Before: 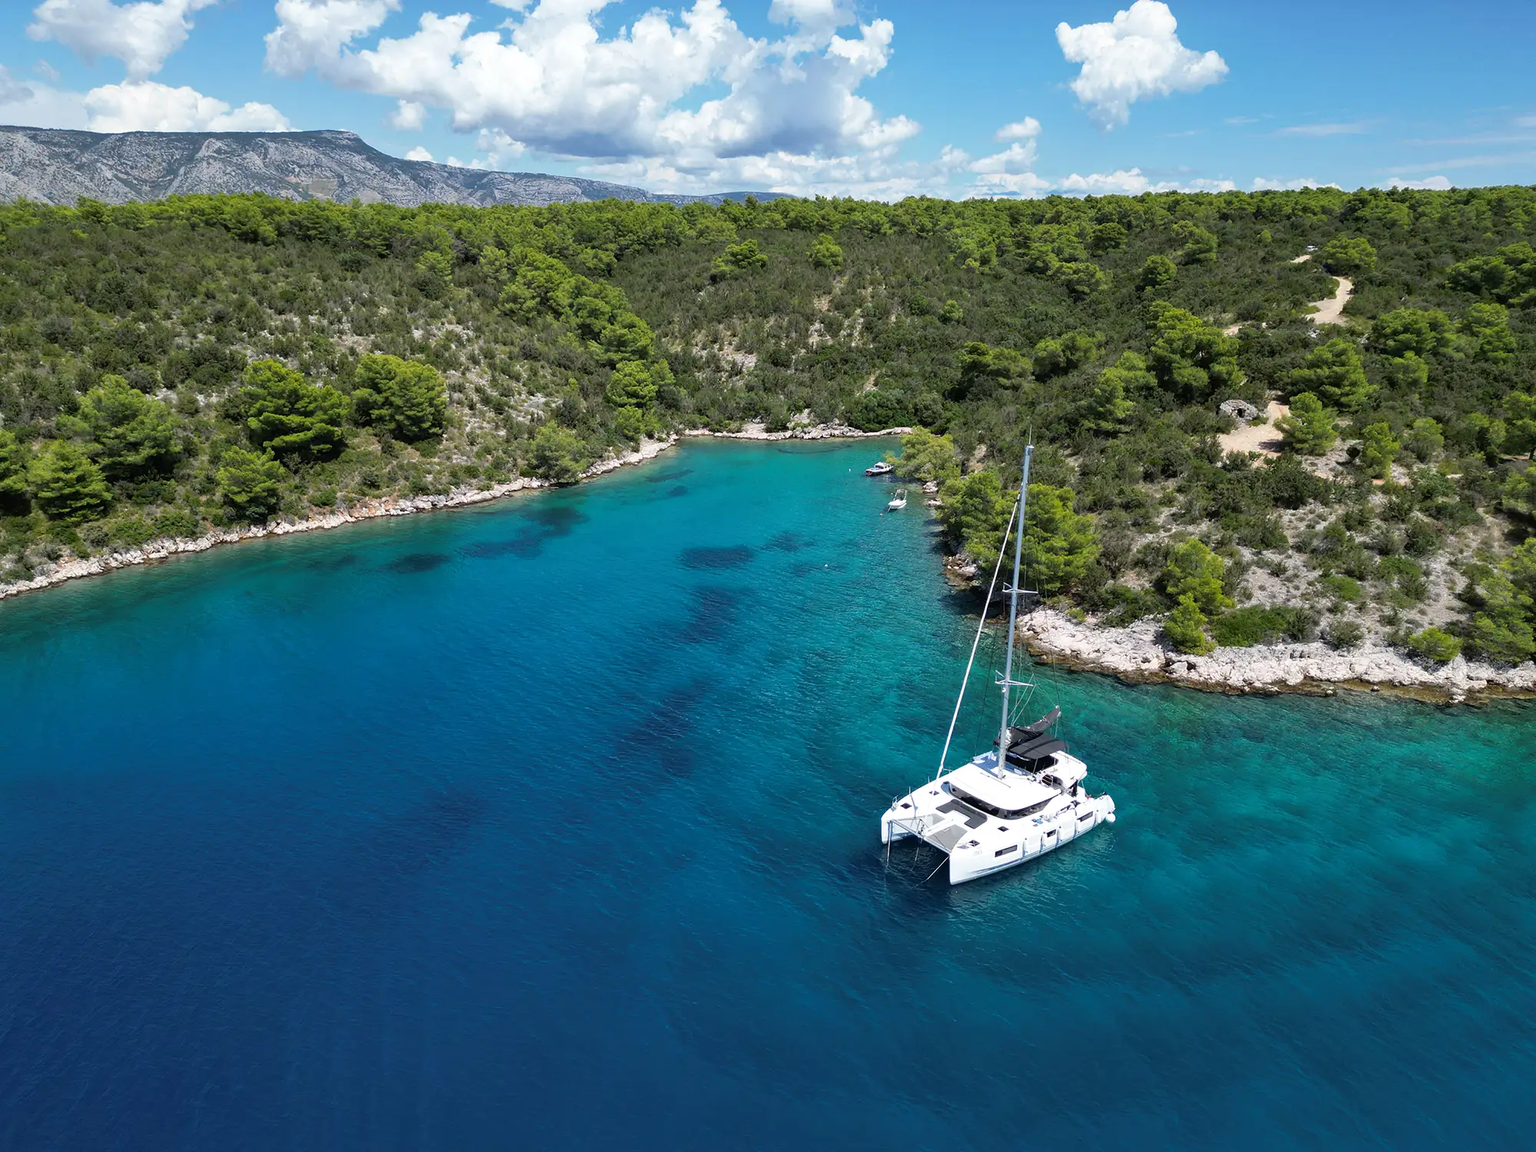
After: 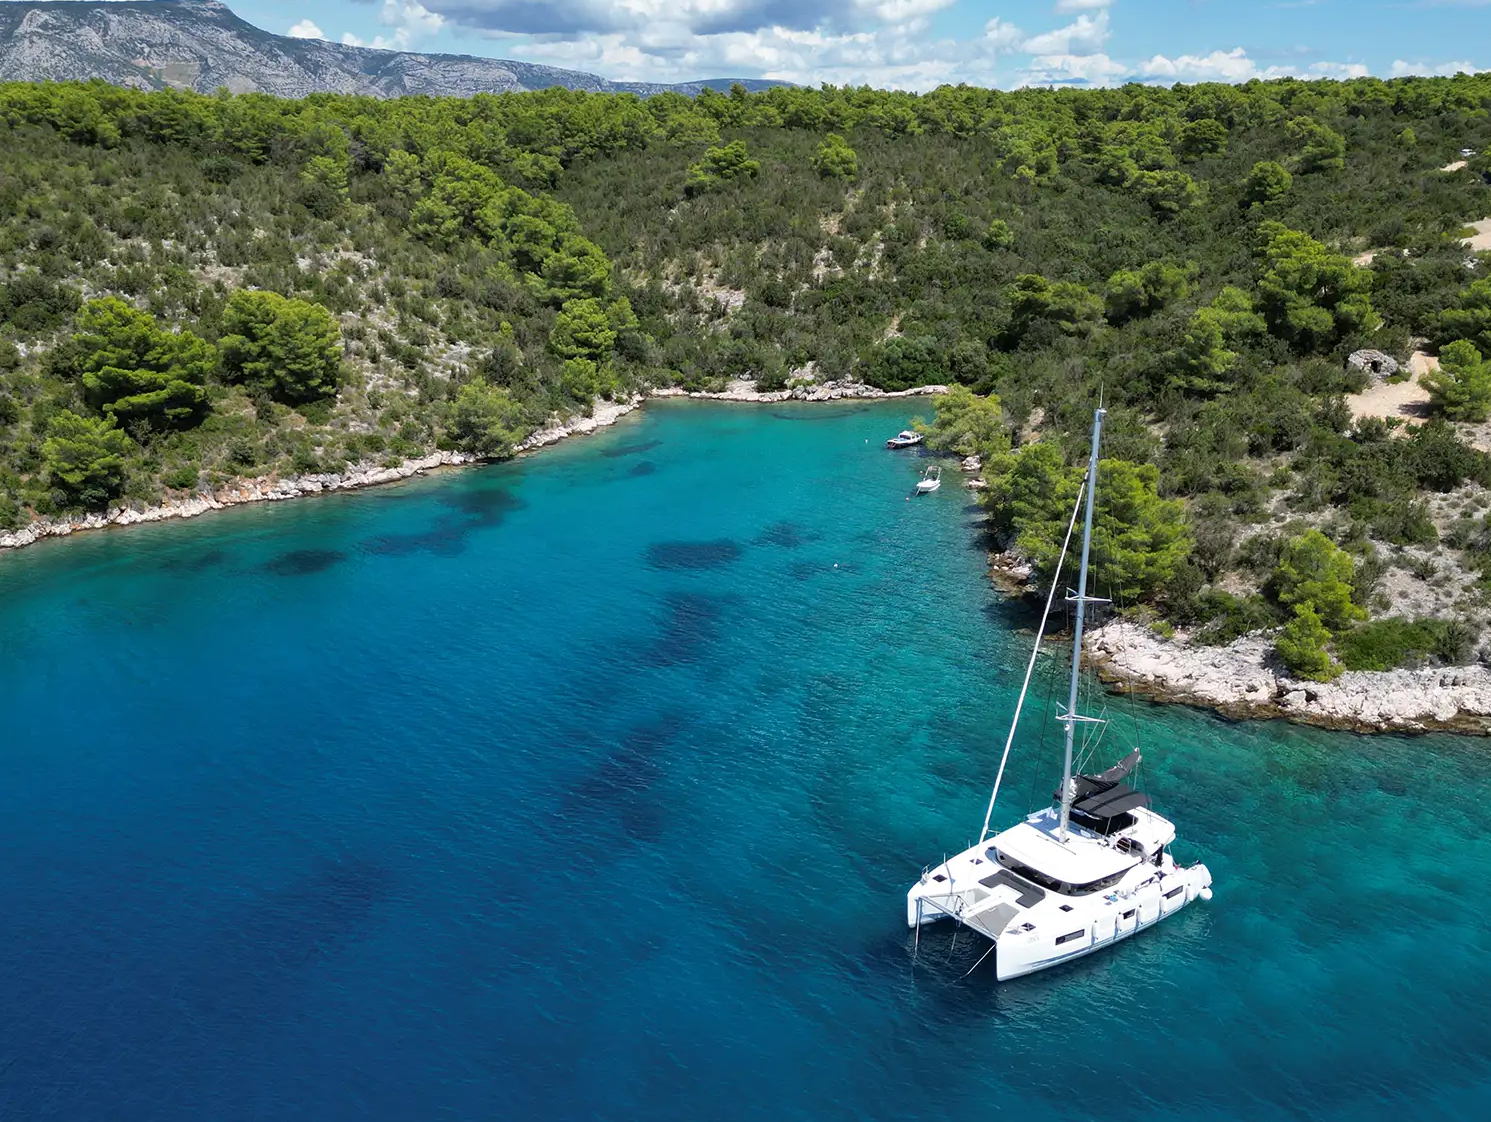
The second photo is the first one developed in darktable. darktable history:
crop and rotate: left 12.009%, top 11.413%, right 13.397%, bottom 13.734%
